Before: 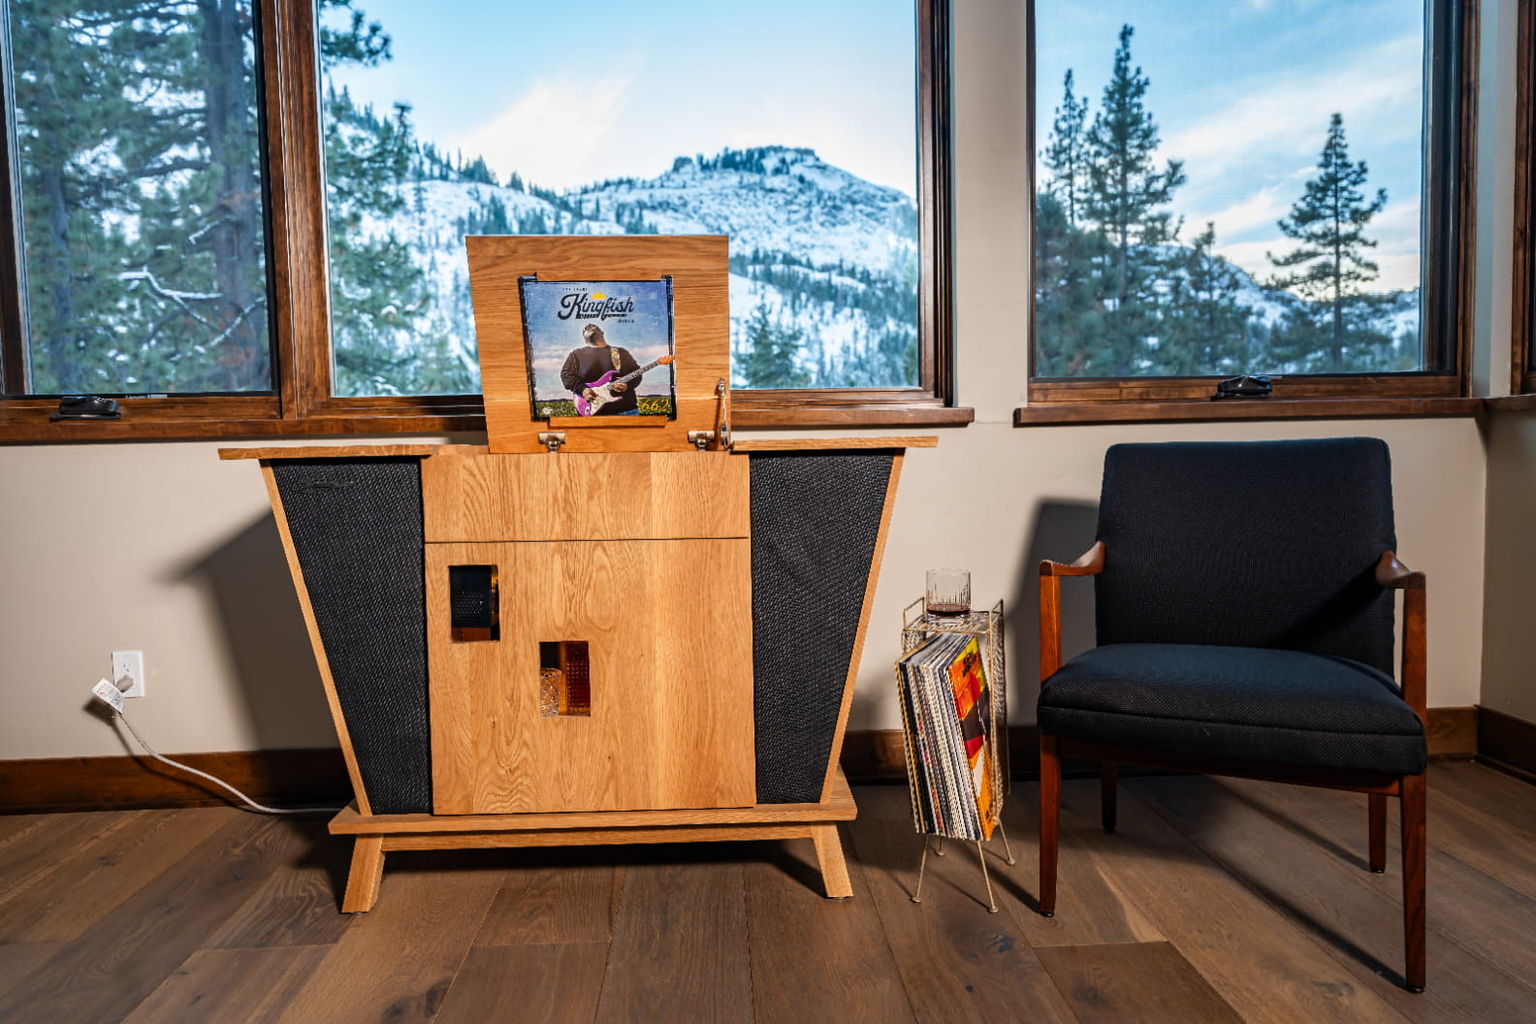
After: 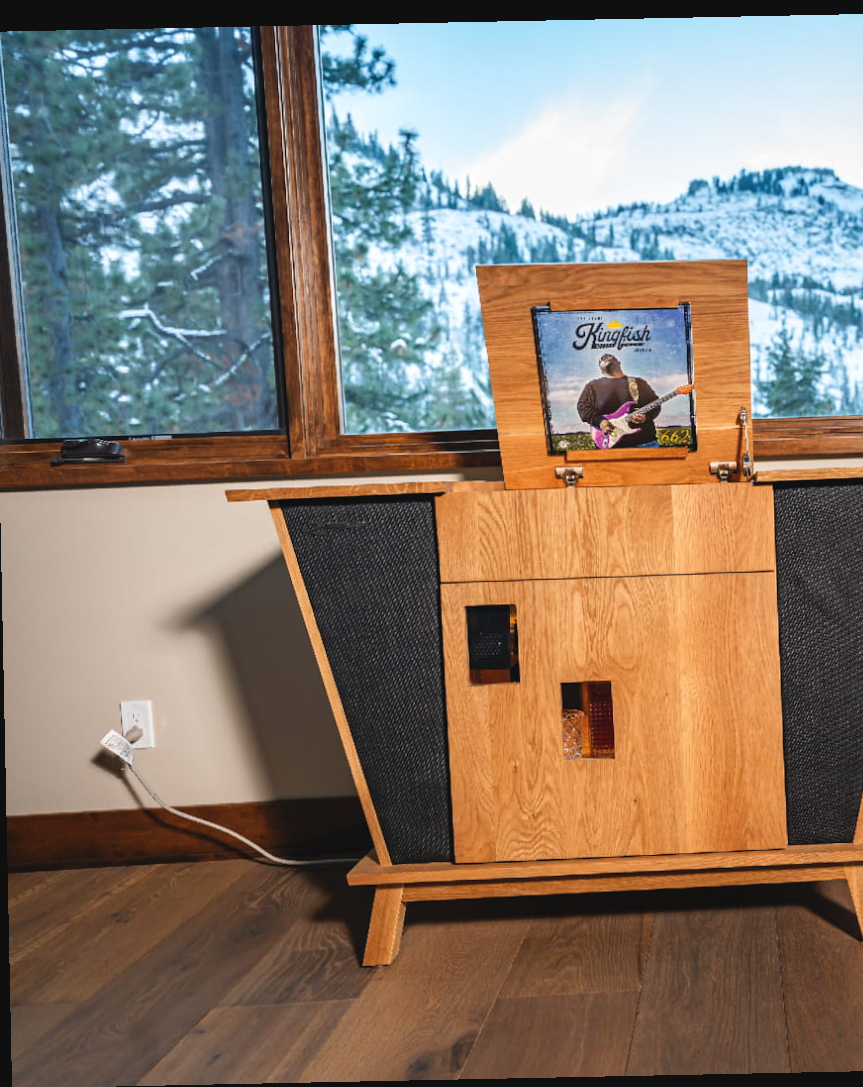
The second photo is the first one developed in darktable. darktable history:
crop: left 0.587%, right 45.588%, bottom 0.086%
exposure: black level correction -0.005, exposure 0.054 EV, compensate highlight preservation false
rotate and perspective: rotation -1.17°, automatic cropping off
